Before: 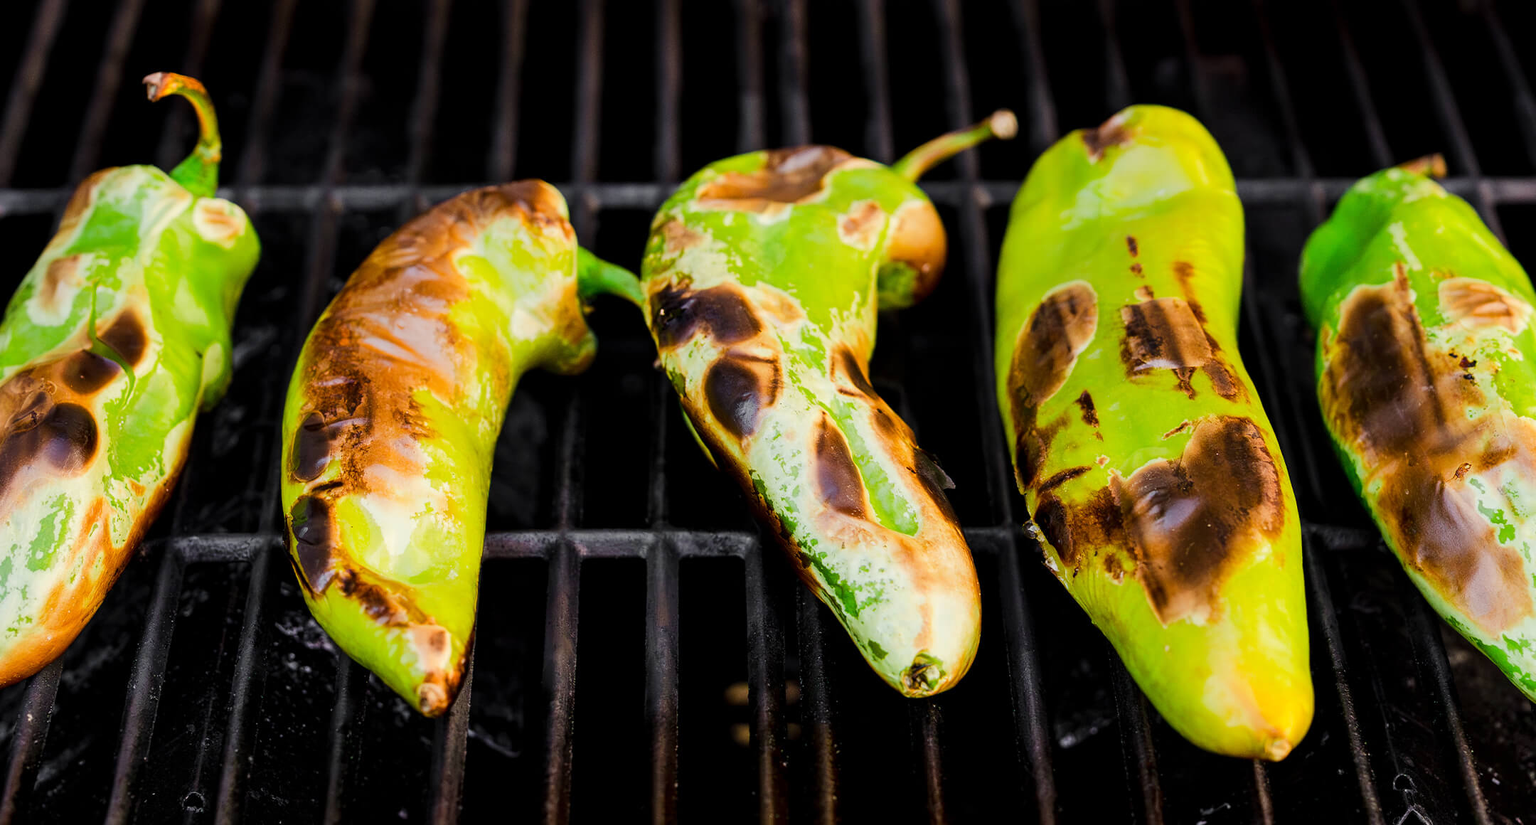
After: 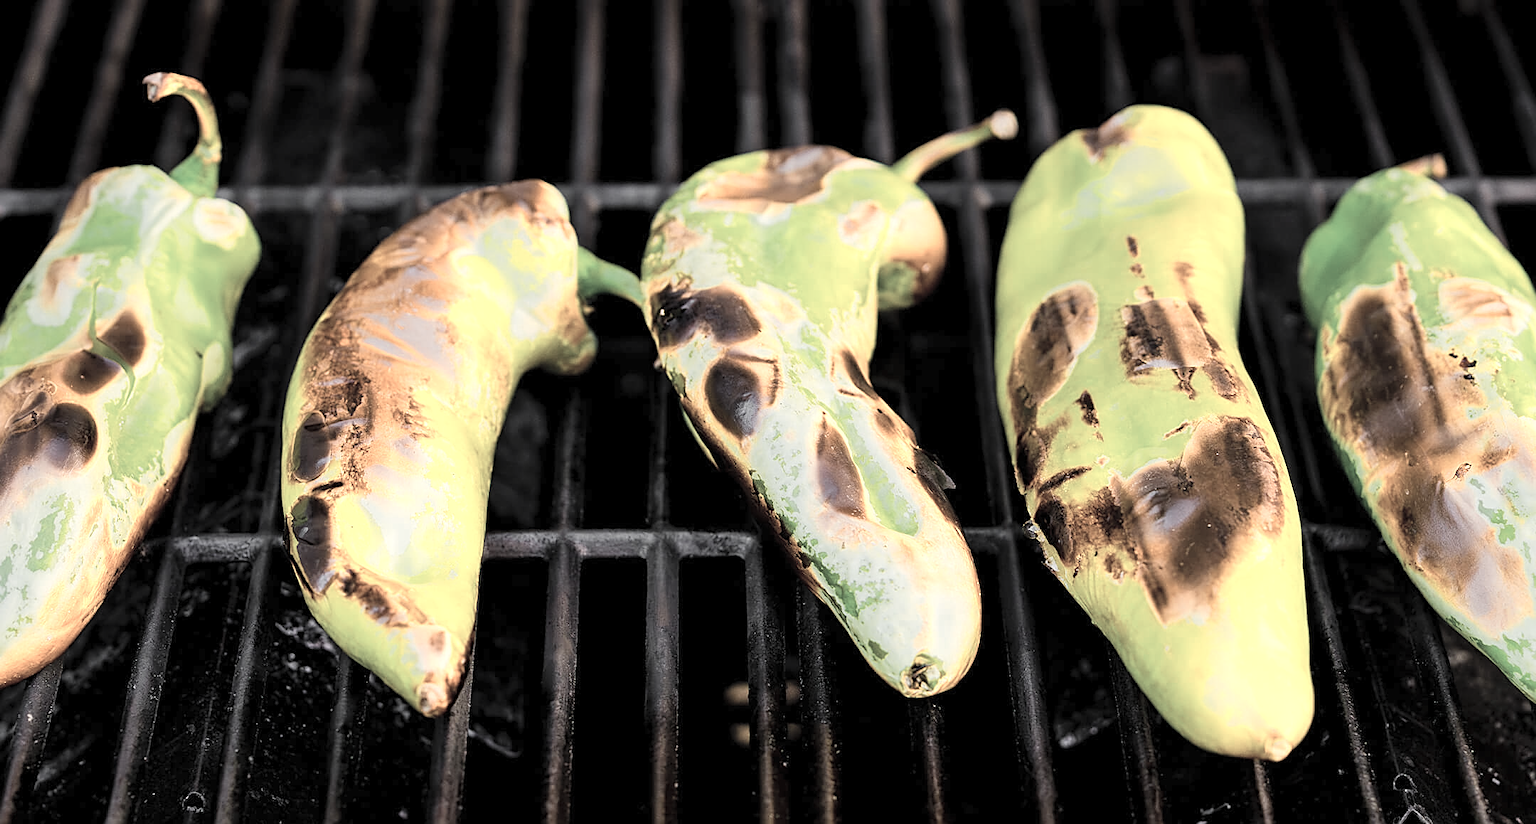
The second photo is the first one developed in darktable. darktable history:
contrast brightness saturation: brightness 0.185, saturation -0.516
color zones: curves: ch0 [(0.018, 0.548) (0.197, 0.654) (0.425, 0.447) (0.605, 0.658) (0.732, 0.579)]; ch1 [(0.105, 0.531) (0.224, 0.531) (0.386, 0.39) (0.618, 0.456) (0.732, 0.456) (0.956, 0.421)]; ch2 [(0.039, 0.583) (0.215, 0.465) (0.399, 0.544) (0.465, 0.548) (0.614, 0.447) (0.724, 0.43) (0.882, 0.623) (0.956, 0.632)]
sharpen: on, module defaults
